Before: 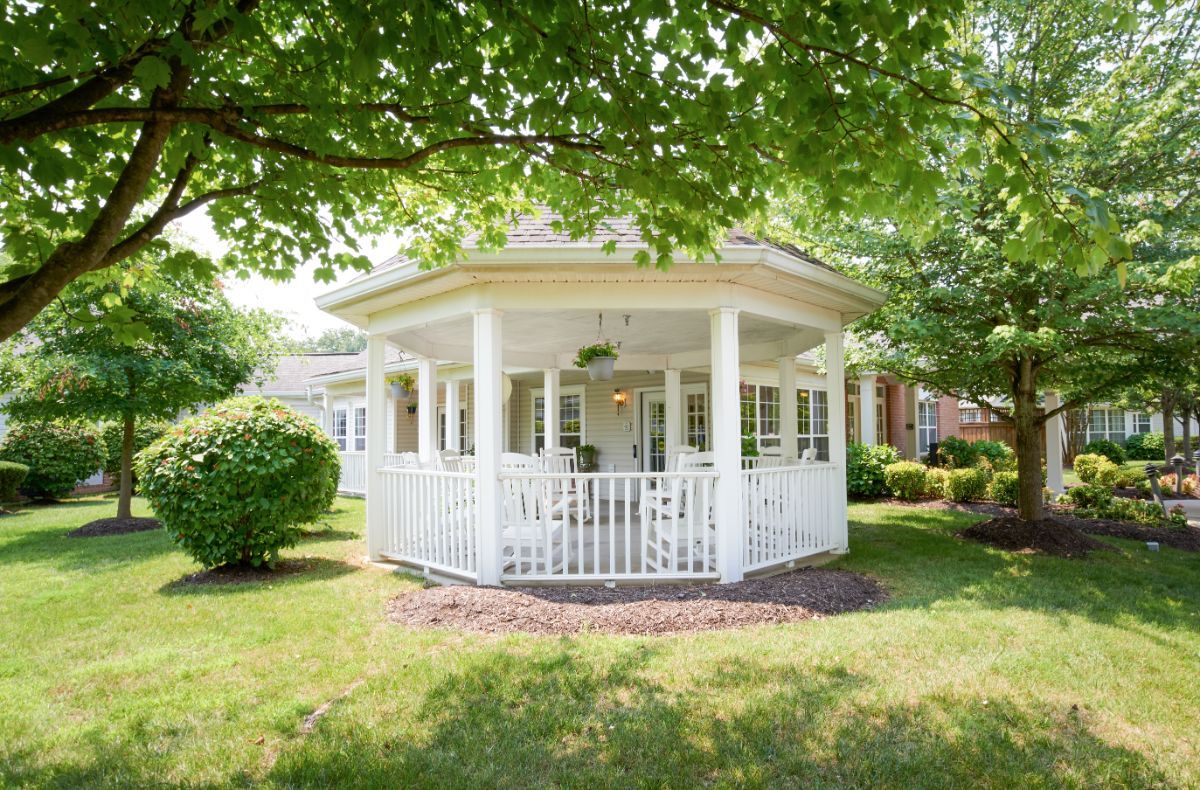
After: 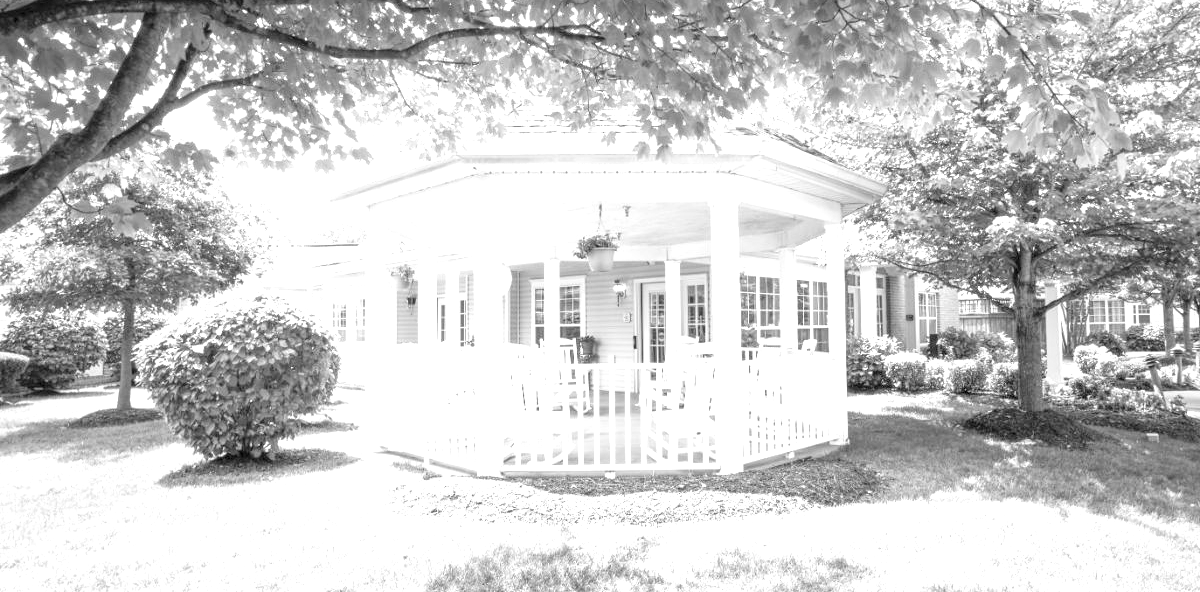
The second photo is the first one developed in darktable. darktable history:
contrast brightness saturation: contrast 0.07, brightness 0.18, saturation 0.4
local contrast: on, module defaults
monochrome: on, module defaults
tone equalizer: on, module defaults
crop: top 13.819%, bottom 11.169%
exposure: exposure 1.25 EV, compensate exposure bias true, compensate highlight preservation false
